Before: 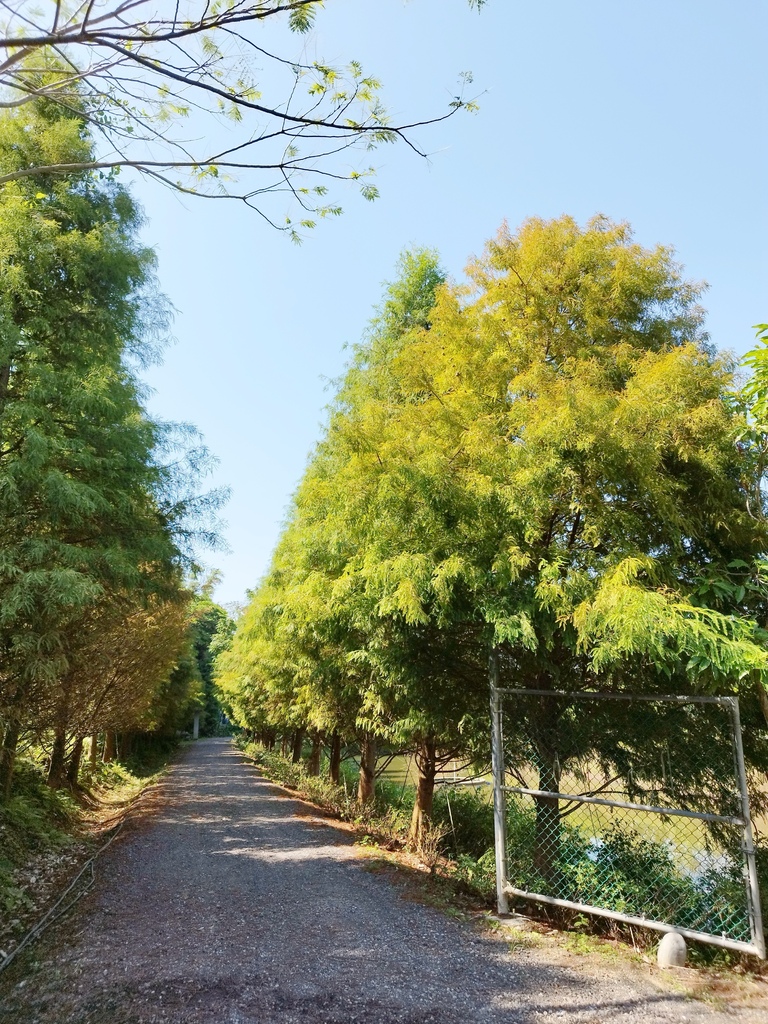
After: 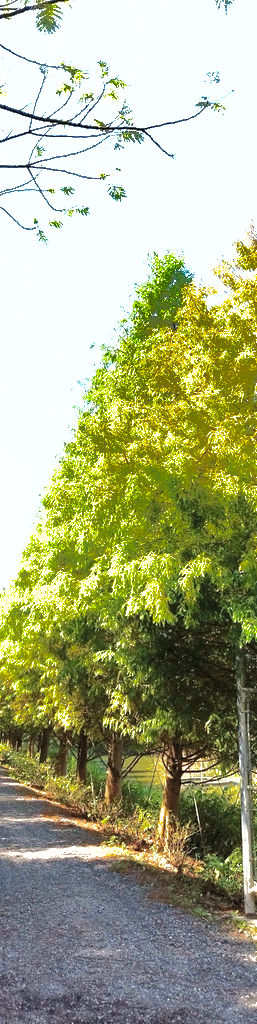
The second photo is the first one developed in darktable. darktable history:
tone equalizer: edges refinement/feathering 500, mask exposure compensation -1.57 EV, preserve details no
contrast equalizer: octaves 7, y [[0.5, 0.5, 0.472, 0.5, 0.5, 0.5], [0.5 ×6], [0.5 ×6], [0 ×6], [0 ×6]]
shadows and highlights: shadows 38.8, highlights -74.36
levels: black 8.51%, levels [0.062, 0.494, 0.925]
crop: left 33.049%, right 33.39%
exposure: black level correction -0.002, exposure 0.541 EV, compensate exposure bias true, compensate highlight preservation false
